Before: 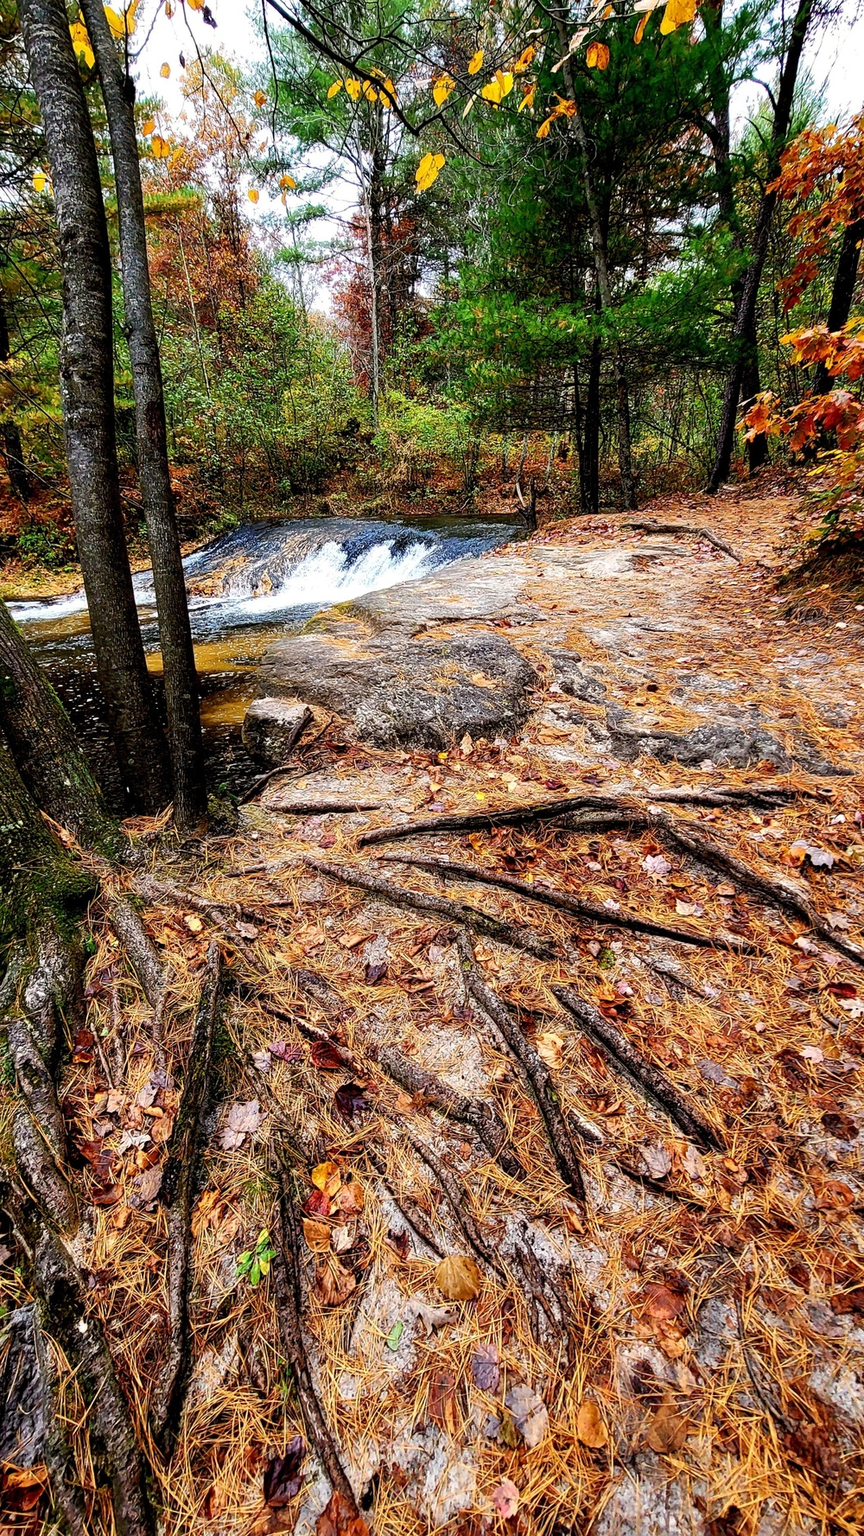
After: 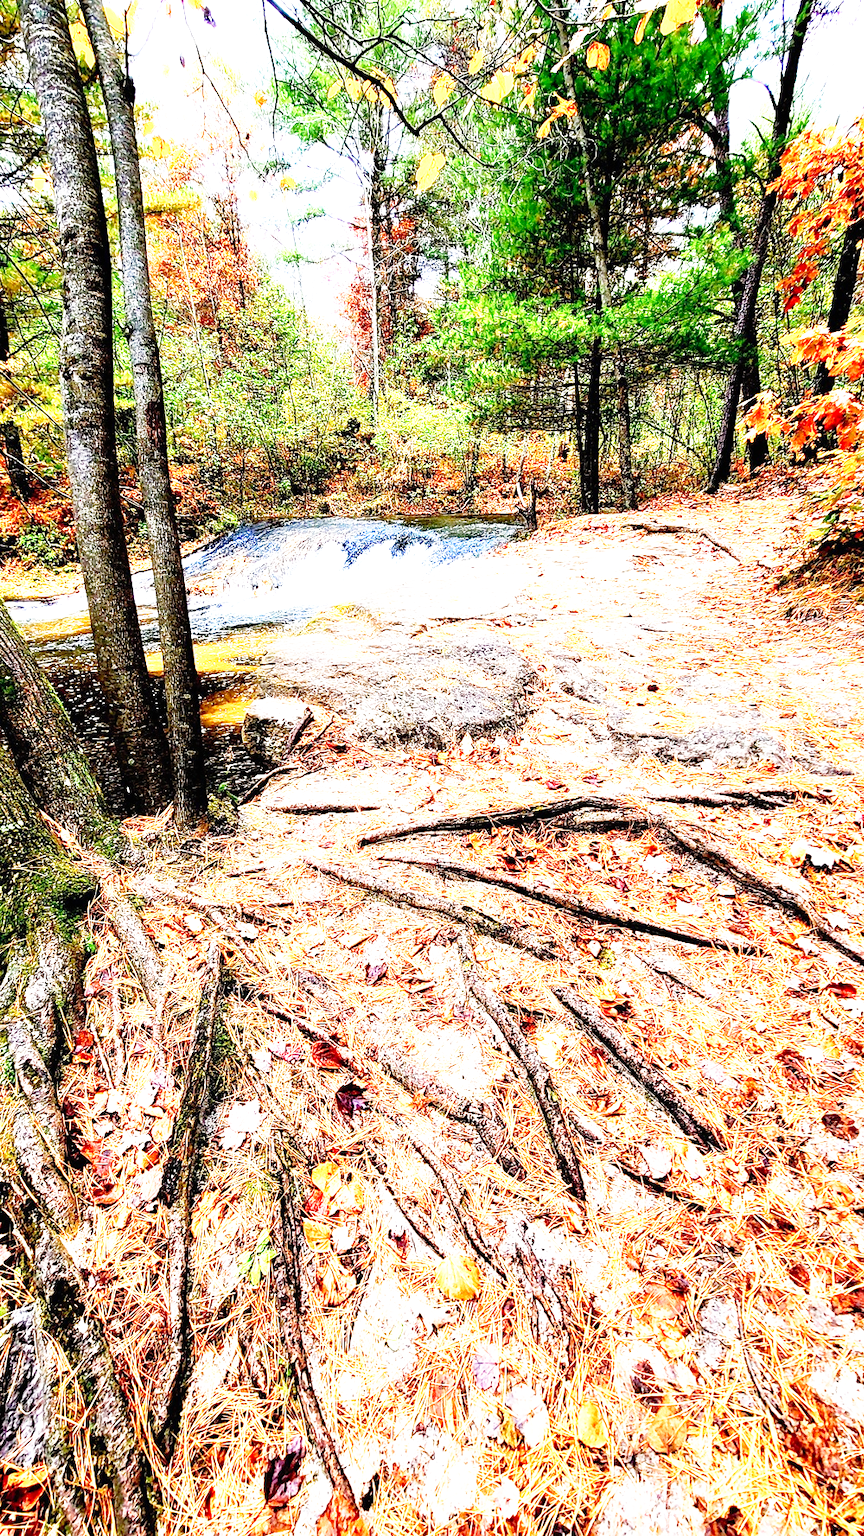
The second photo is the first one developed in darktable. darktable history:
base curve: curves: ch0 [(0, 0) (0.012, 0.01) (0.073, 0.168) (0.31, 0.711) (0.645, 0.957) (1, 1)], preserve colors none
exposure: black level correction 0, exposure 1.46 EV, compensate exposure bias true, compensate highlight preservation false
